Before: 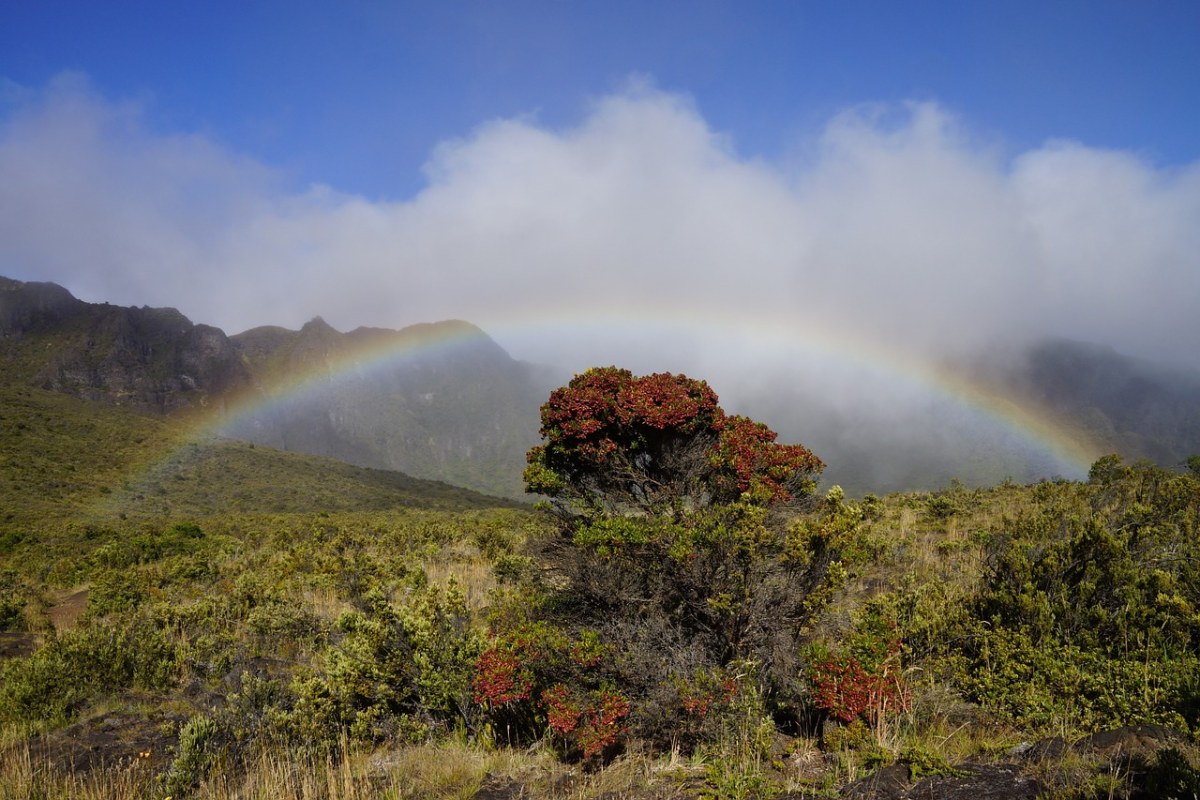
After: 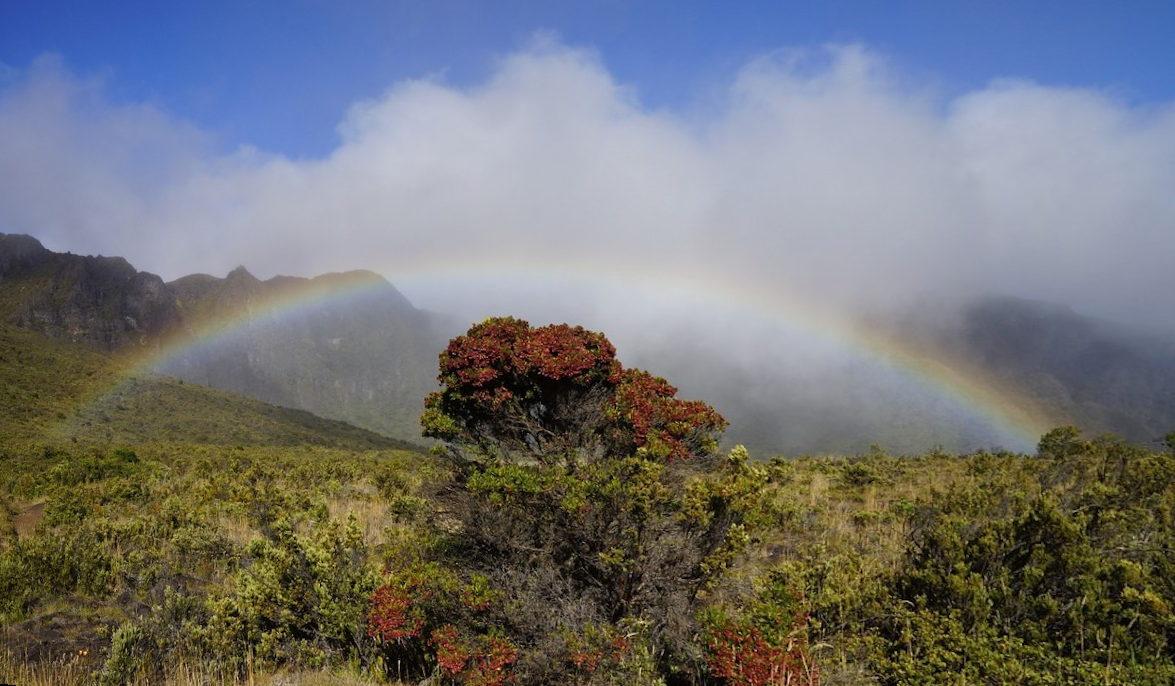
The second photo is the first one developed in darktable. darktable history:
rotate and perspective: rotation 1.69°, lens shift (vertical) -0.023, lens shift (horizontal) -0.291, crop left 0.025, crop right 0.988, crop top 0.092, crop bottom 0.842
exposure: black level correction 0, compensate exposure bias true, compensate highlight preservation false
